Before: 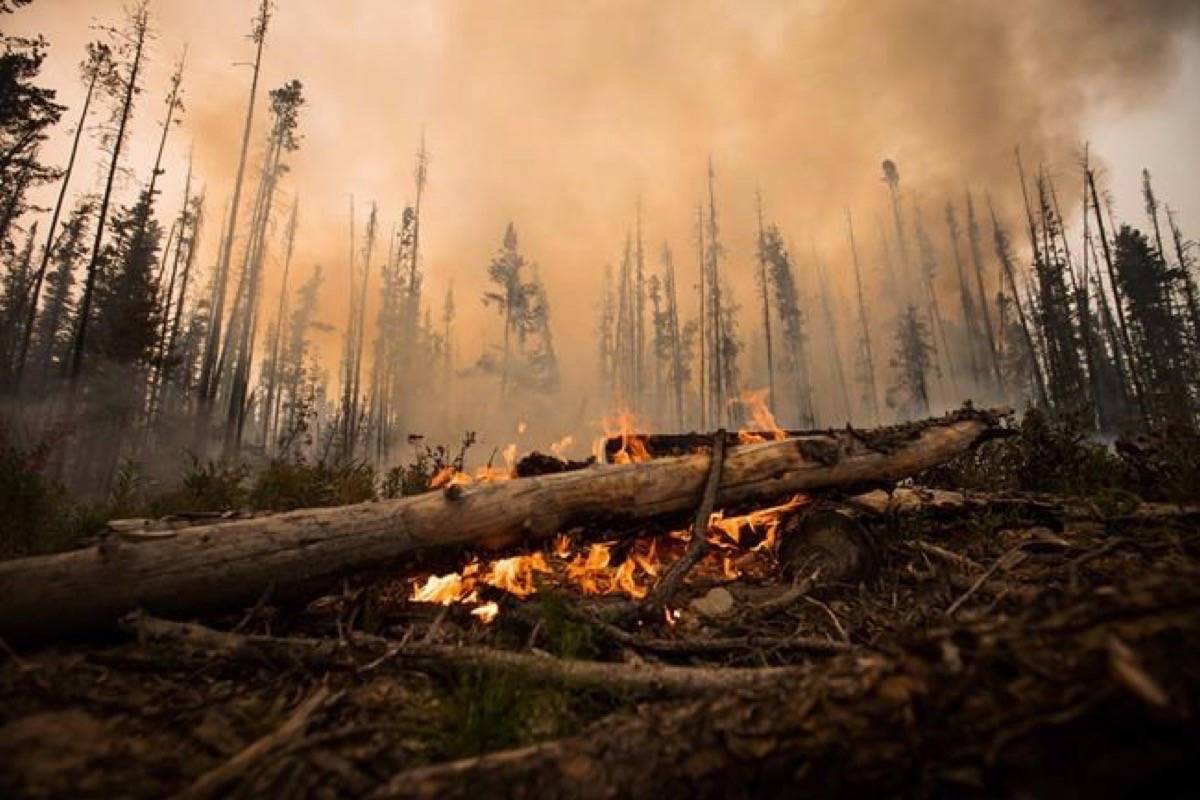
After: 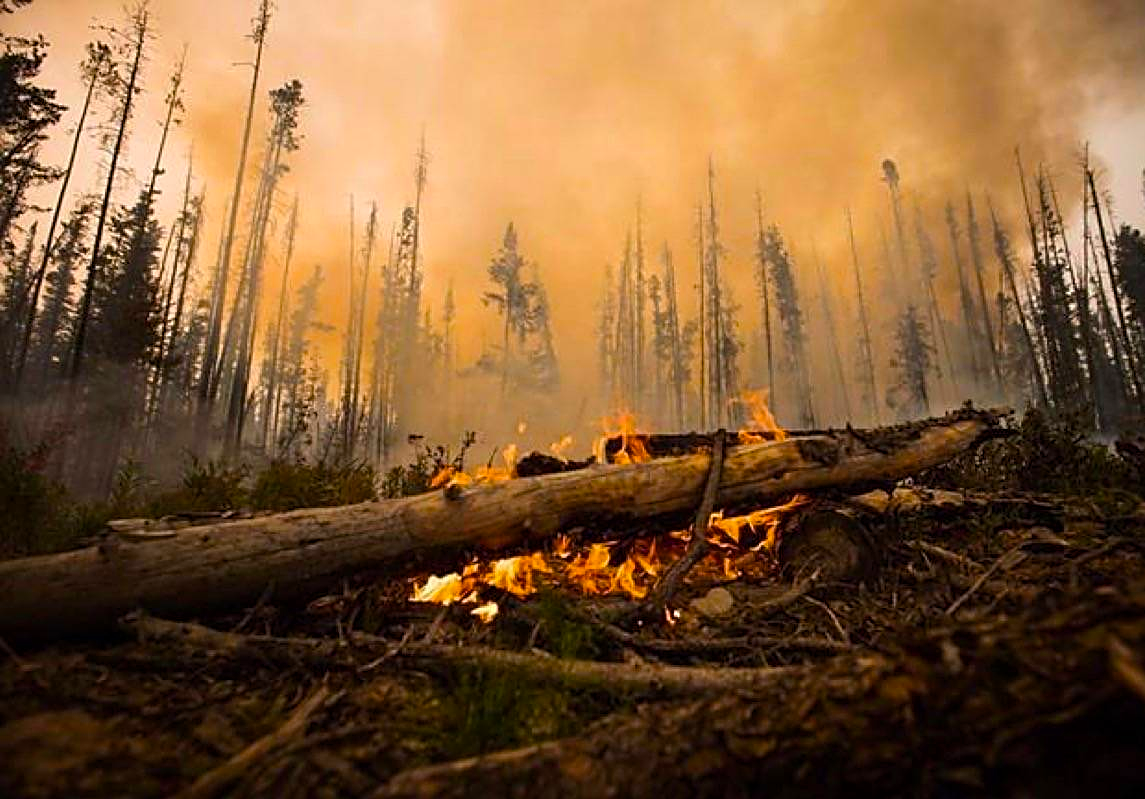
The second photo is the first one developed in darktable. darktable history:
crop: right 4.557%, bottom 0.024%
color balance rgb: perceptual saturation grading › global saturation 29.467%, global vibrance 20%
sharpen: on, module defaults
